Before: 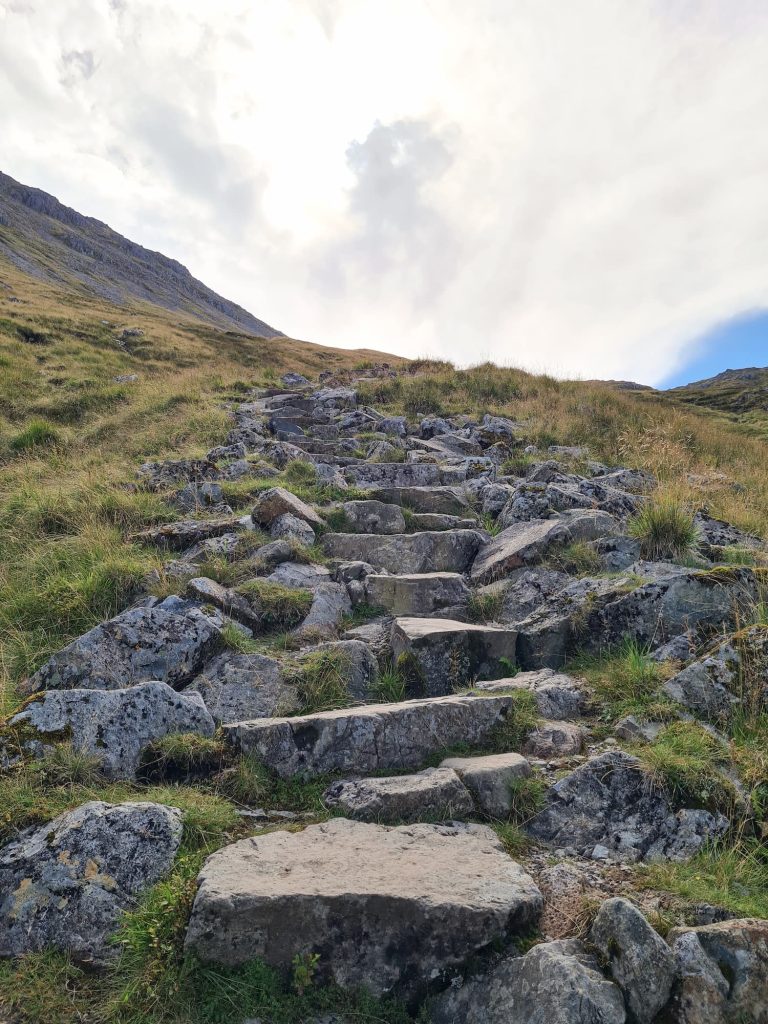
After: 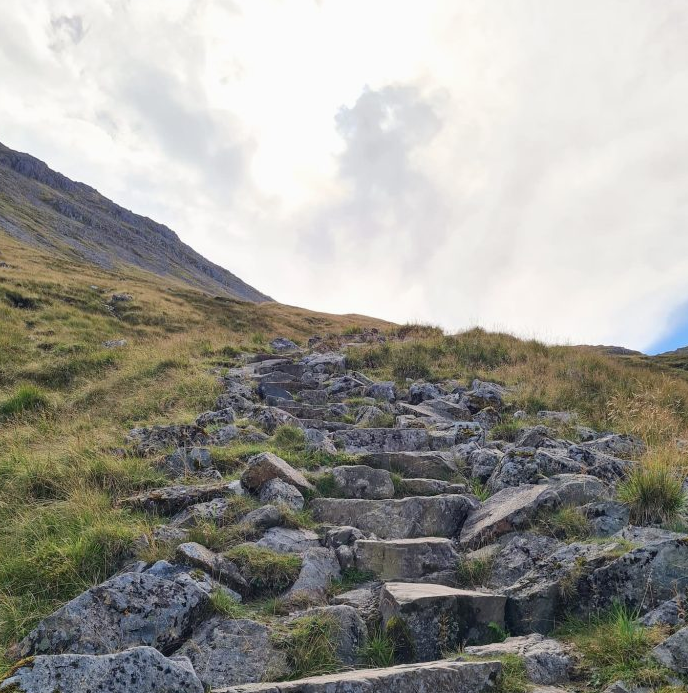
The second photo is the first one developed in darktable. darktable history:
contrast brightness saturation: contrast -0.02, brightness -0.01, saturation 0.03
crop: left 1.509%, top 3.452%, right 7.696%, bottom 28.452%
